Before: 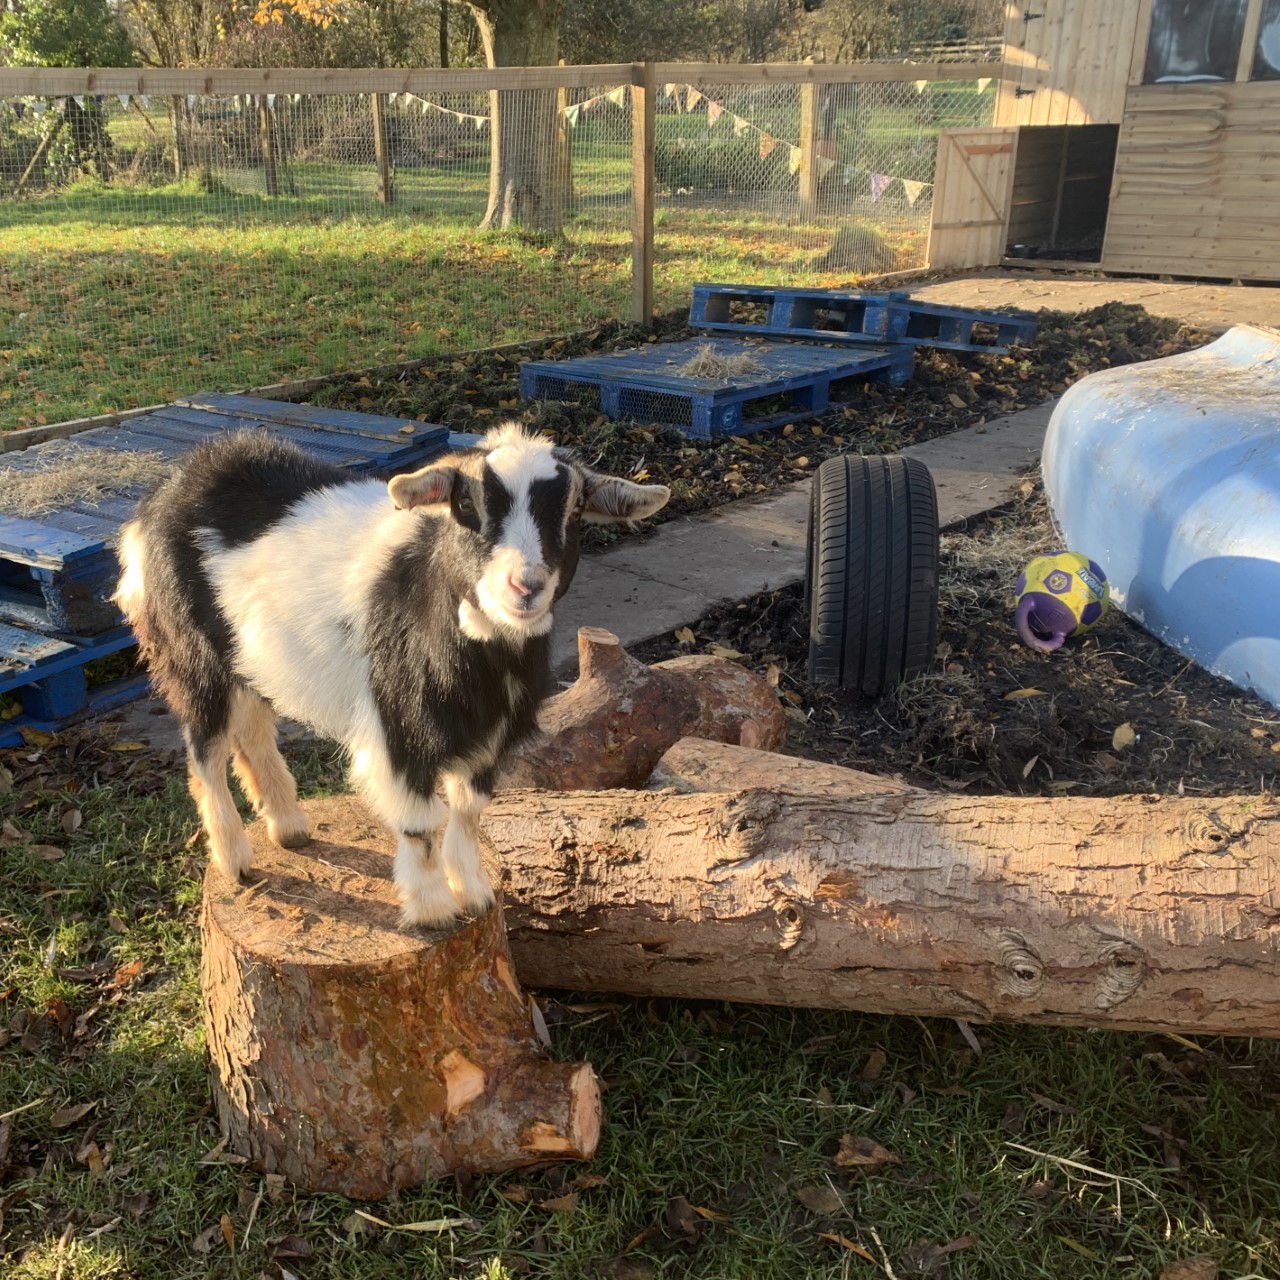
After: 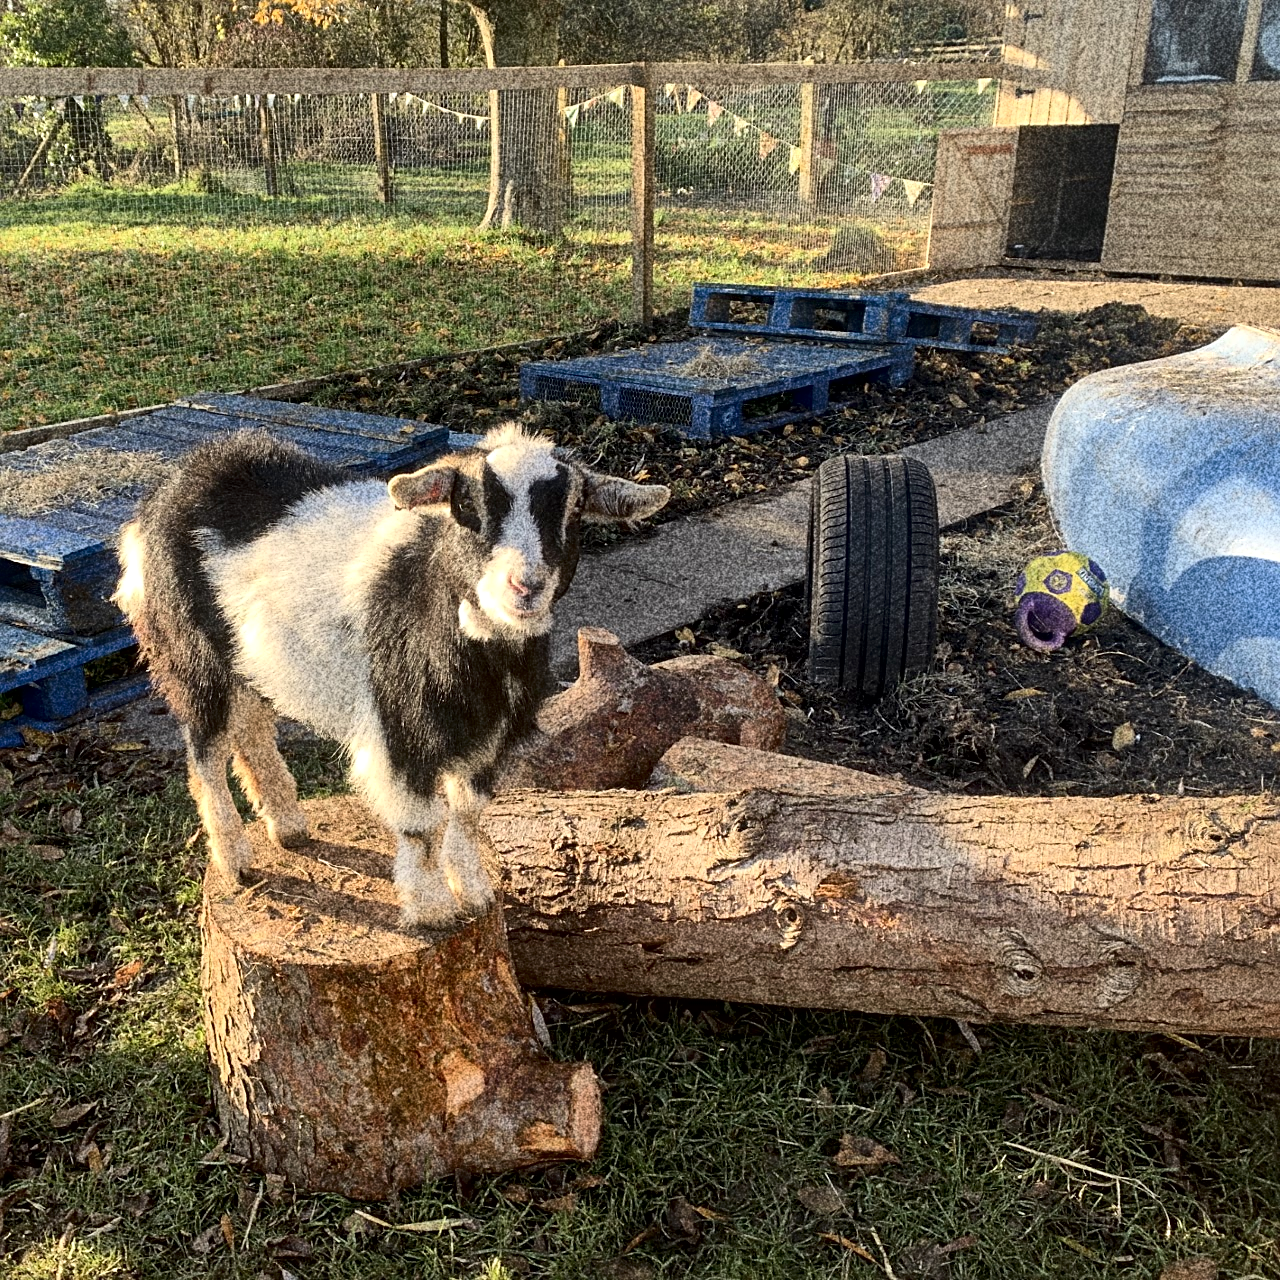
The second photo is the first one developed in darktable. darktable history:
local contrast: mode bilateral grid, contrast 20, coarseness 50, detail 161%, midtone range 0.2
sharpen: on, module defaults
grain: coarseness 30.02 ISO, strength 100%
